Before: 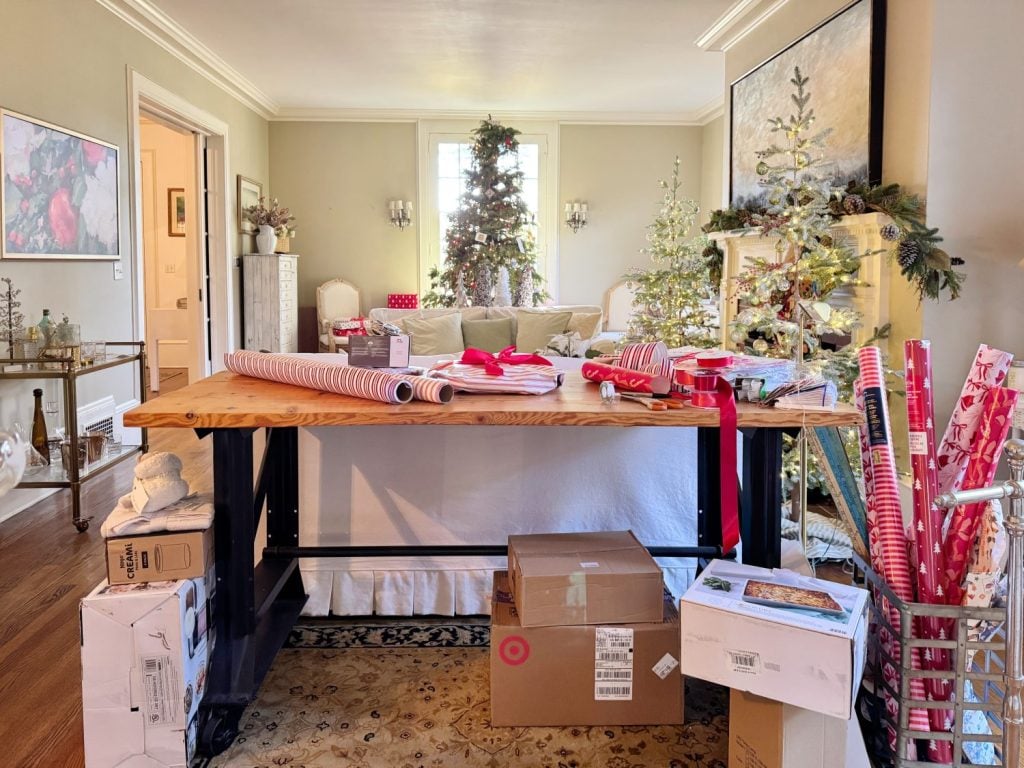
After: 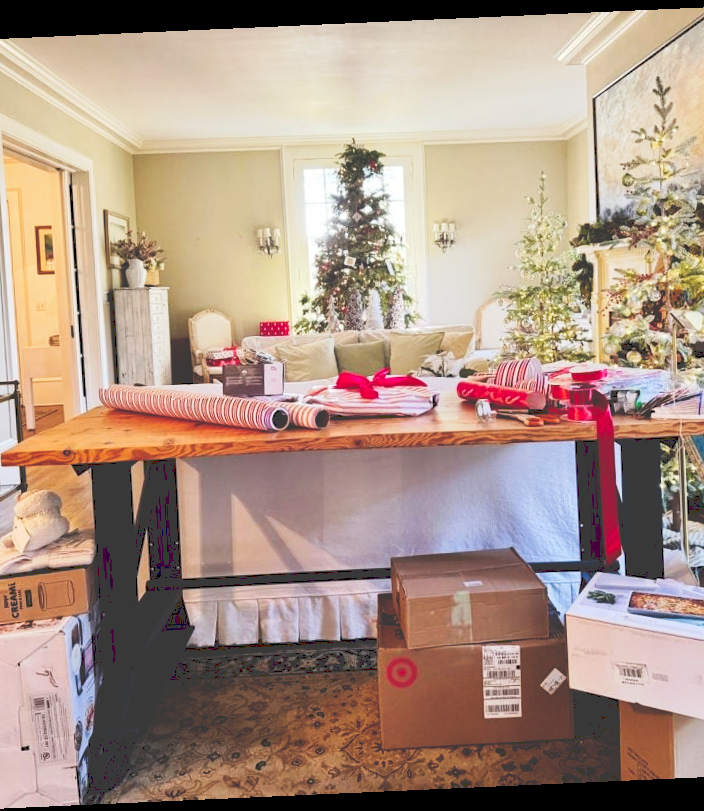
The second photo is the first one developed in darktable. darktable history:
crop and rotate: left 13.409%, right 19.924%
rotate and perspective: rotation -2.56°, automatic cropping off
tone curve: curves: ch0 [(0, 0) (0.003, 0.235) (0.011, 0.235) (0.025, 0.235) (0.044, 0.235) (0.069, 0.235) (0.1, 0.237) (0.136, 0.239) (0.177, 0.243) (0.224, 0.256) (0.277, 0.287) (0.335, 0.329) (0.399, 0.391) (0.468, 0.476) (0.543, 0.574) (0.623, 0.683) (0.709, 0.778) (0.801, 0.869) (0.898, 0.924) (1, 1)], preserve colors none
